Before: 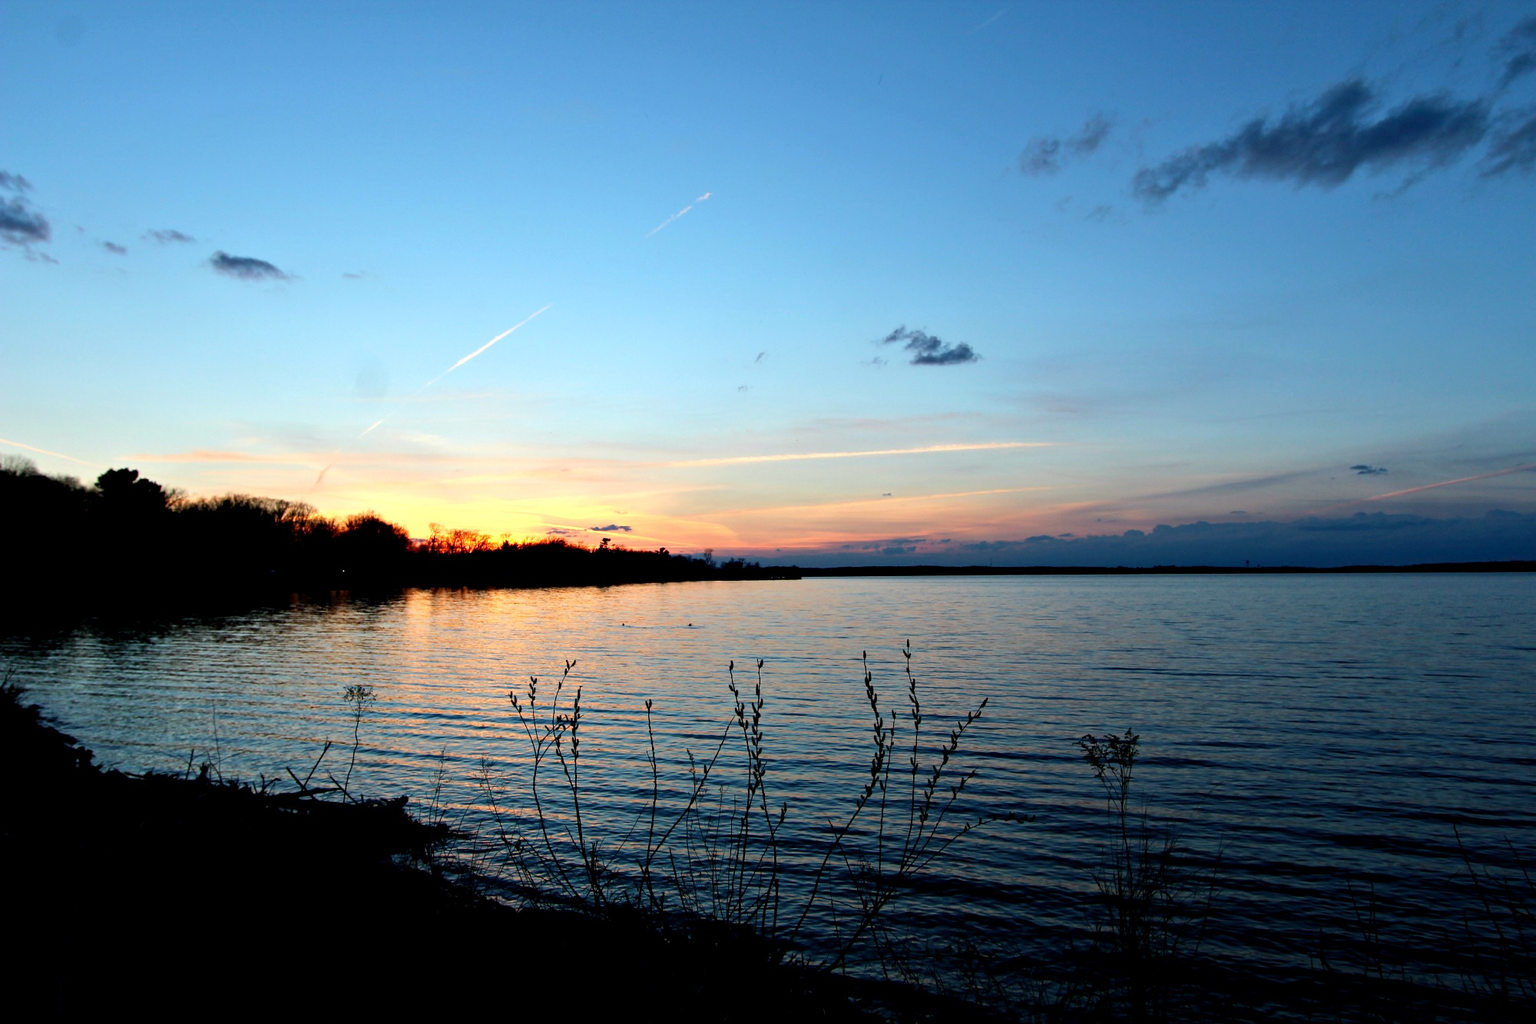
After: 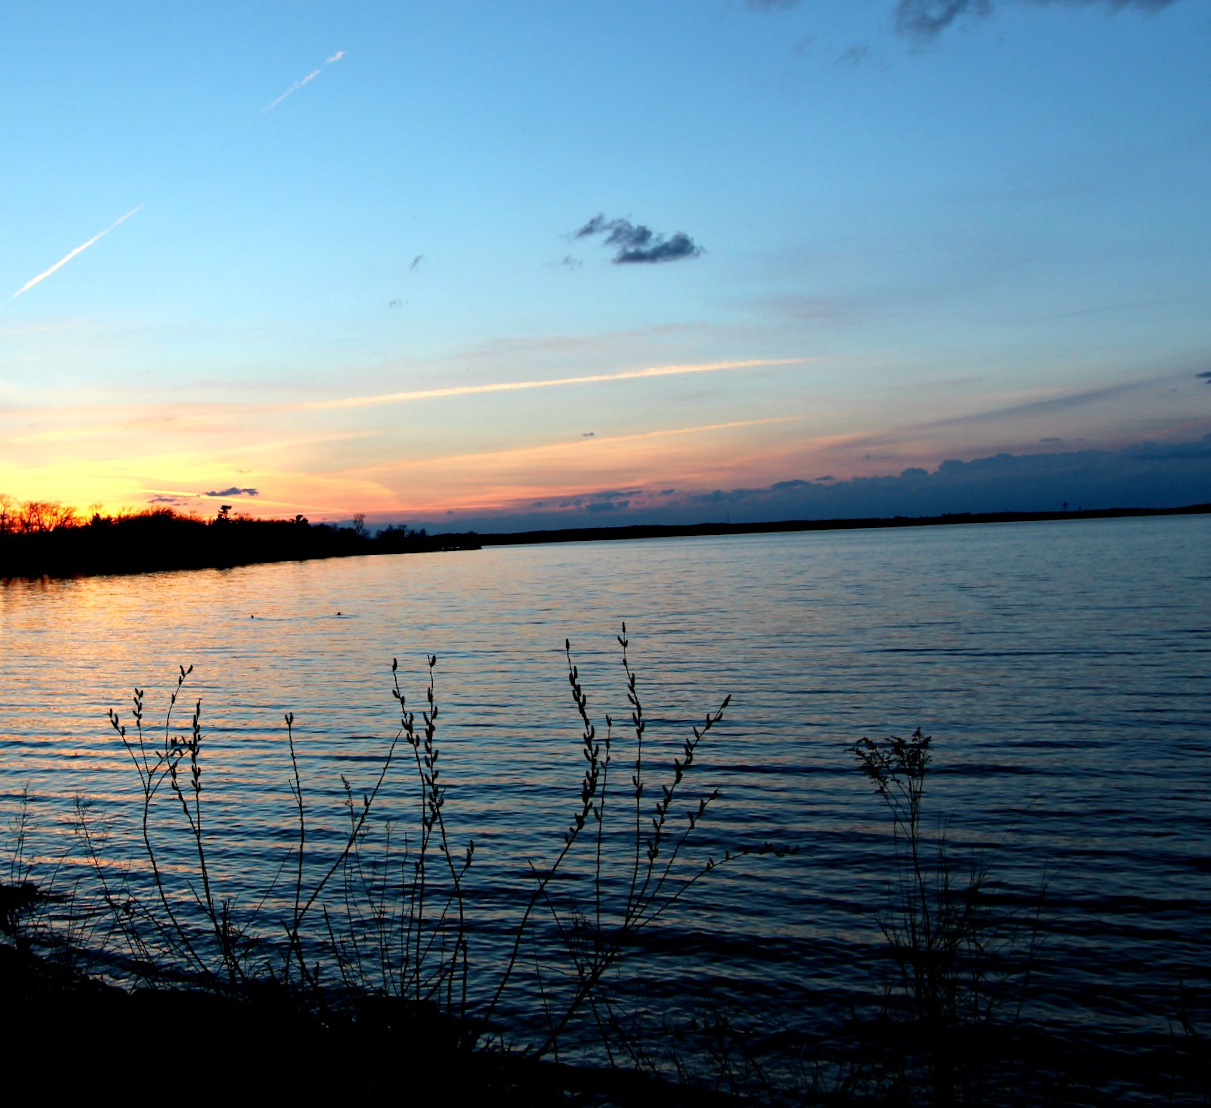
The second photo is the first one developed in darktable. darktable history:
rotate and perspective: rotation -2.22°, lens shift (horizontal) -0.022, automatic cropping off
crop and rotate: left 28.256%, top 17.734%, right 12.656%, bottom 3.573%
